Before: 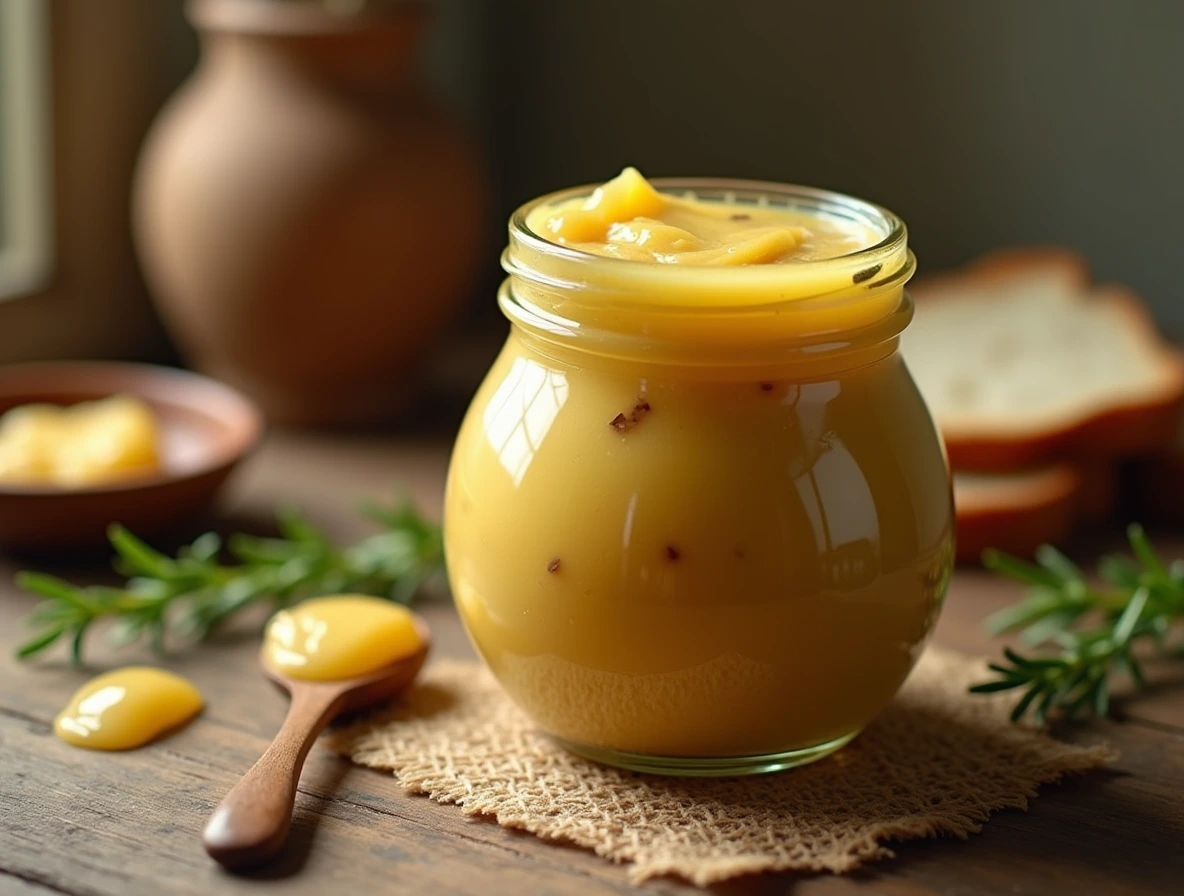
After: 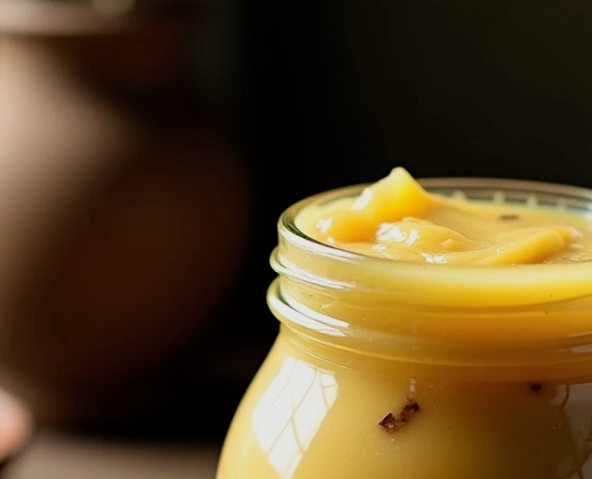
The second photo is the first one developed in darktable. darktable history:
crop: left 19.556%, right 30.401%, bottom 46.458%
filmic rgb: black relative exposure -5 EV, white relative exposure 3.5 EV, hardness 3.19, contrast 1.2, highlights saturation mix -50%
